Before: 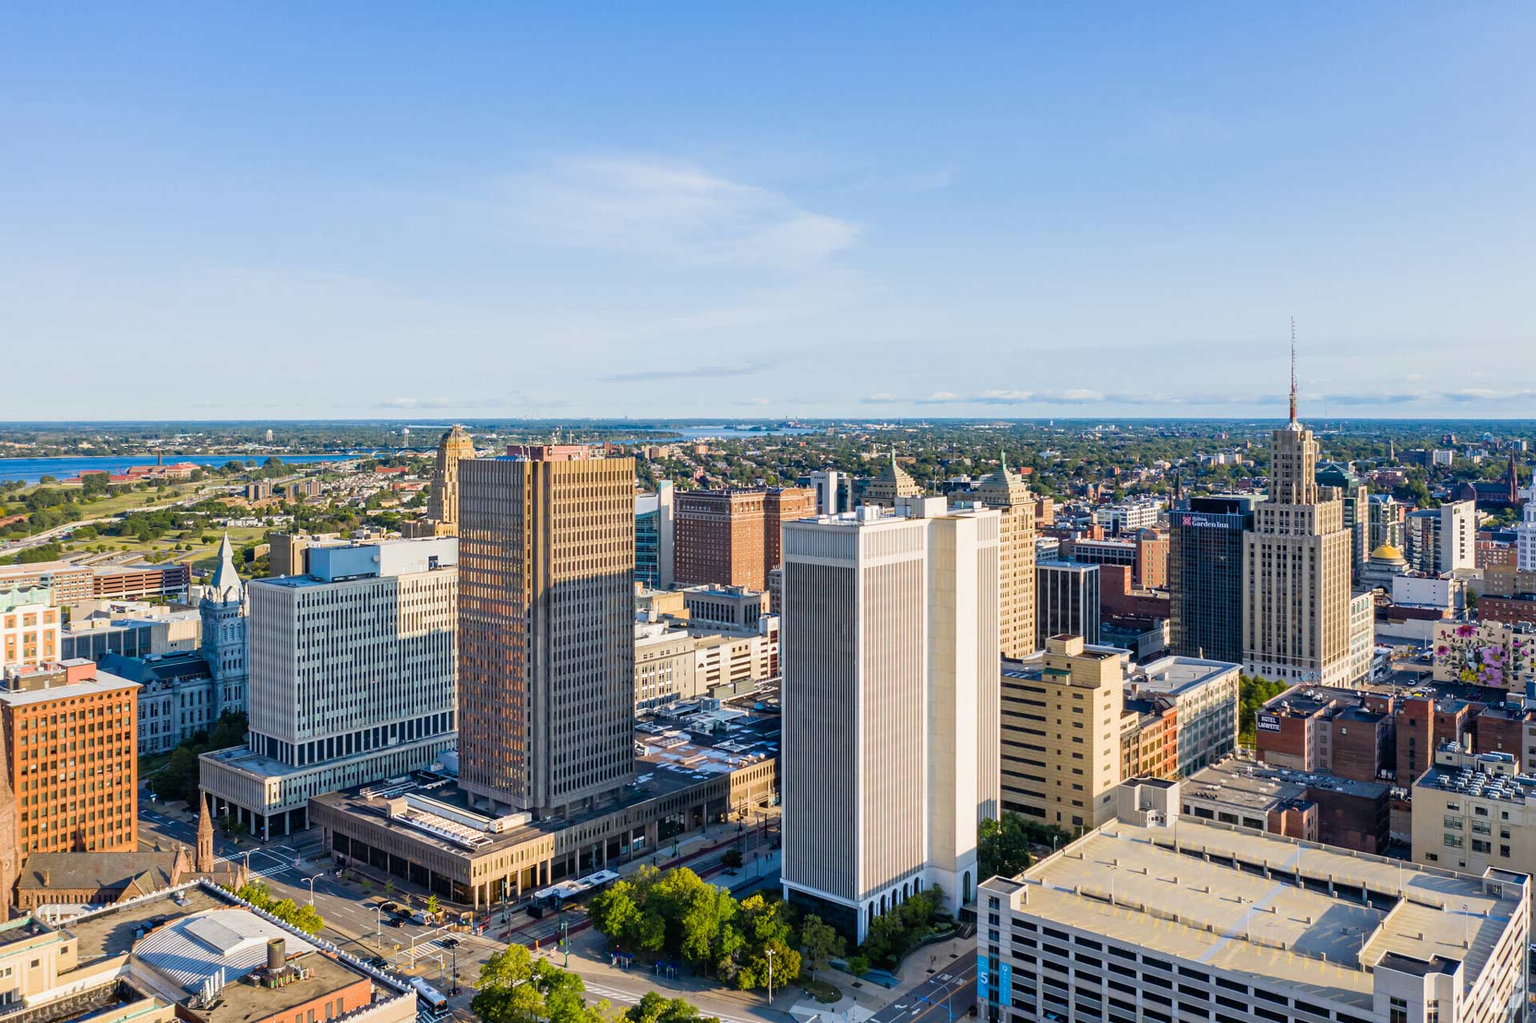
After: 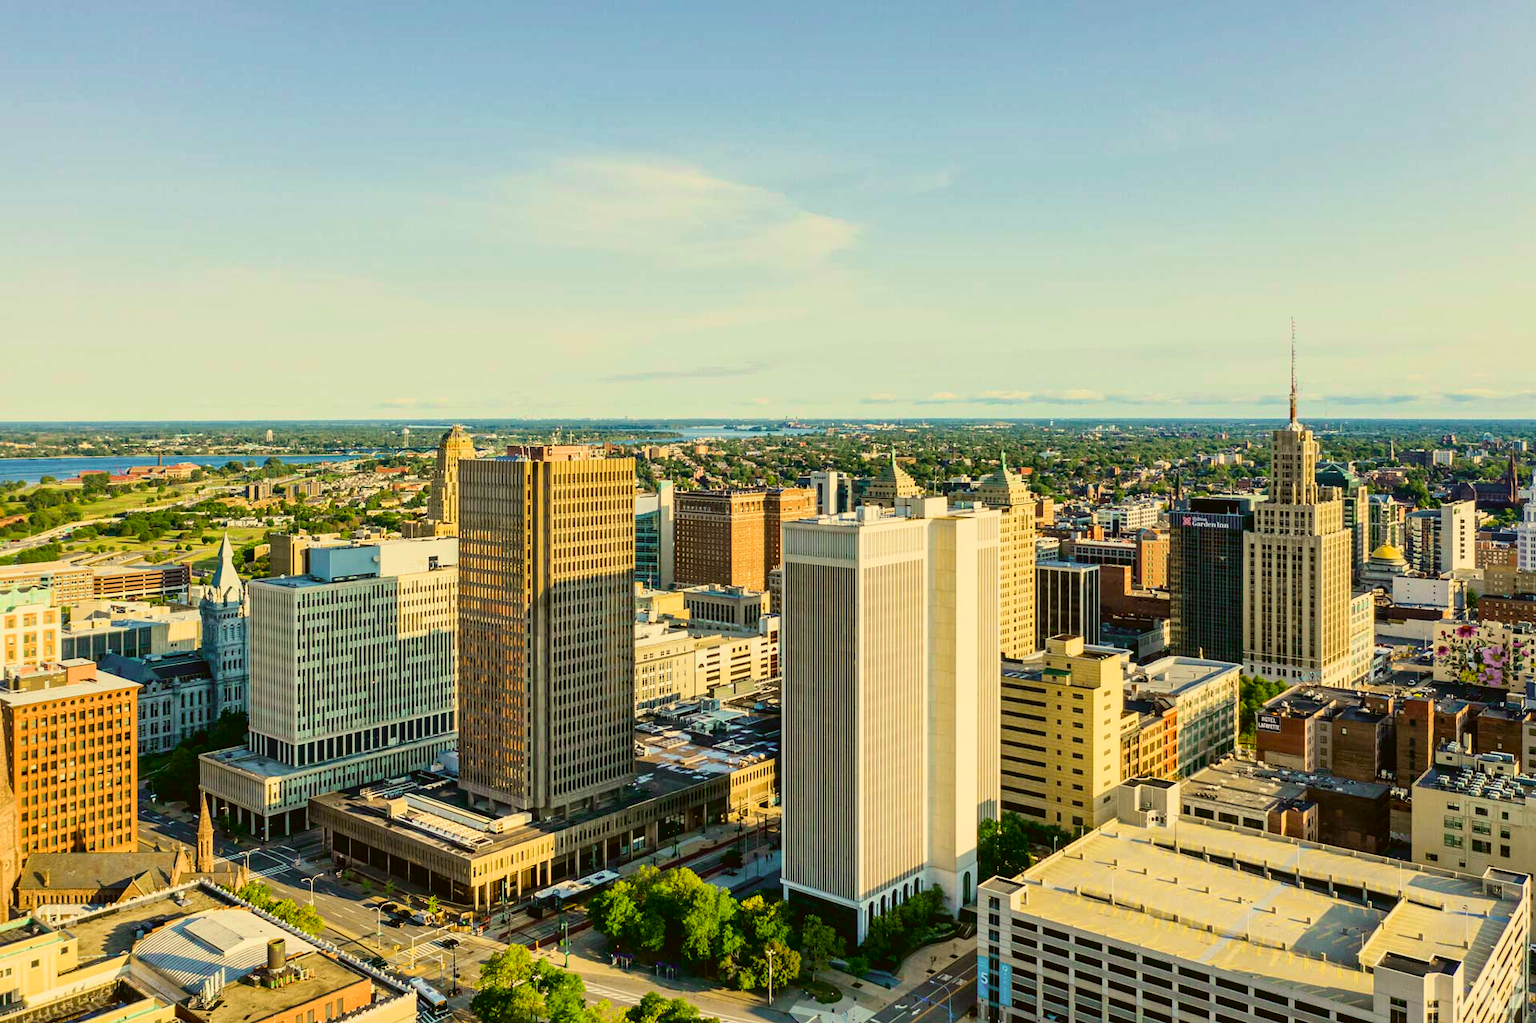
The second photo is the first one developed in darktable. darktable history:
color correction: highlights a* 0.169, highlights b* 28.91, shadows a* -0.208, shadows b* 21.49
tone curve: curves: ch0 [(0, 0.029) (0.099, 0.082) (0.264, 0.253) (0.447, 0.481) (0.678, 0.721) (0.828, 0.857) (0.992, 0.94)]; ch1 [(0, 0) (0.311, 0.266) (0.411, 0.374) (0.481, 0.458) (0.501, 0.499) (0.514, 0.512) (0.575, 0.577) (0.643, 0.648) (0.682, 0.674) (0.802, 0.812) (1, 1)]; ch2 [(0, 0) (0.259, 0.207) (0.323, 0.311) (0.376, 0.353) (0.463, 0.456) (0.498, 0.498) (0.524, 0.512) (0.574, 0.582) (0.648, 0.653) (0.768, 0.728) (1, 1)], color space Lab, independent channels, preserve colors none
local contrast: mode bilateral grid, contrast 21, coarseness 50, detail 120%, midtone range 0.2
